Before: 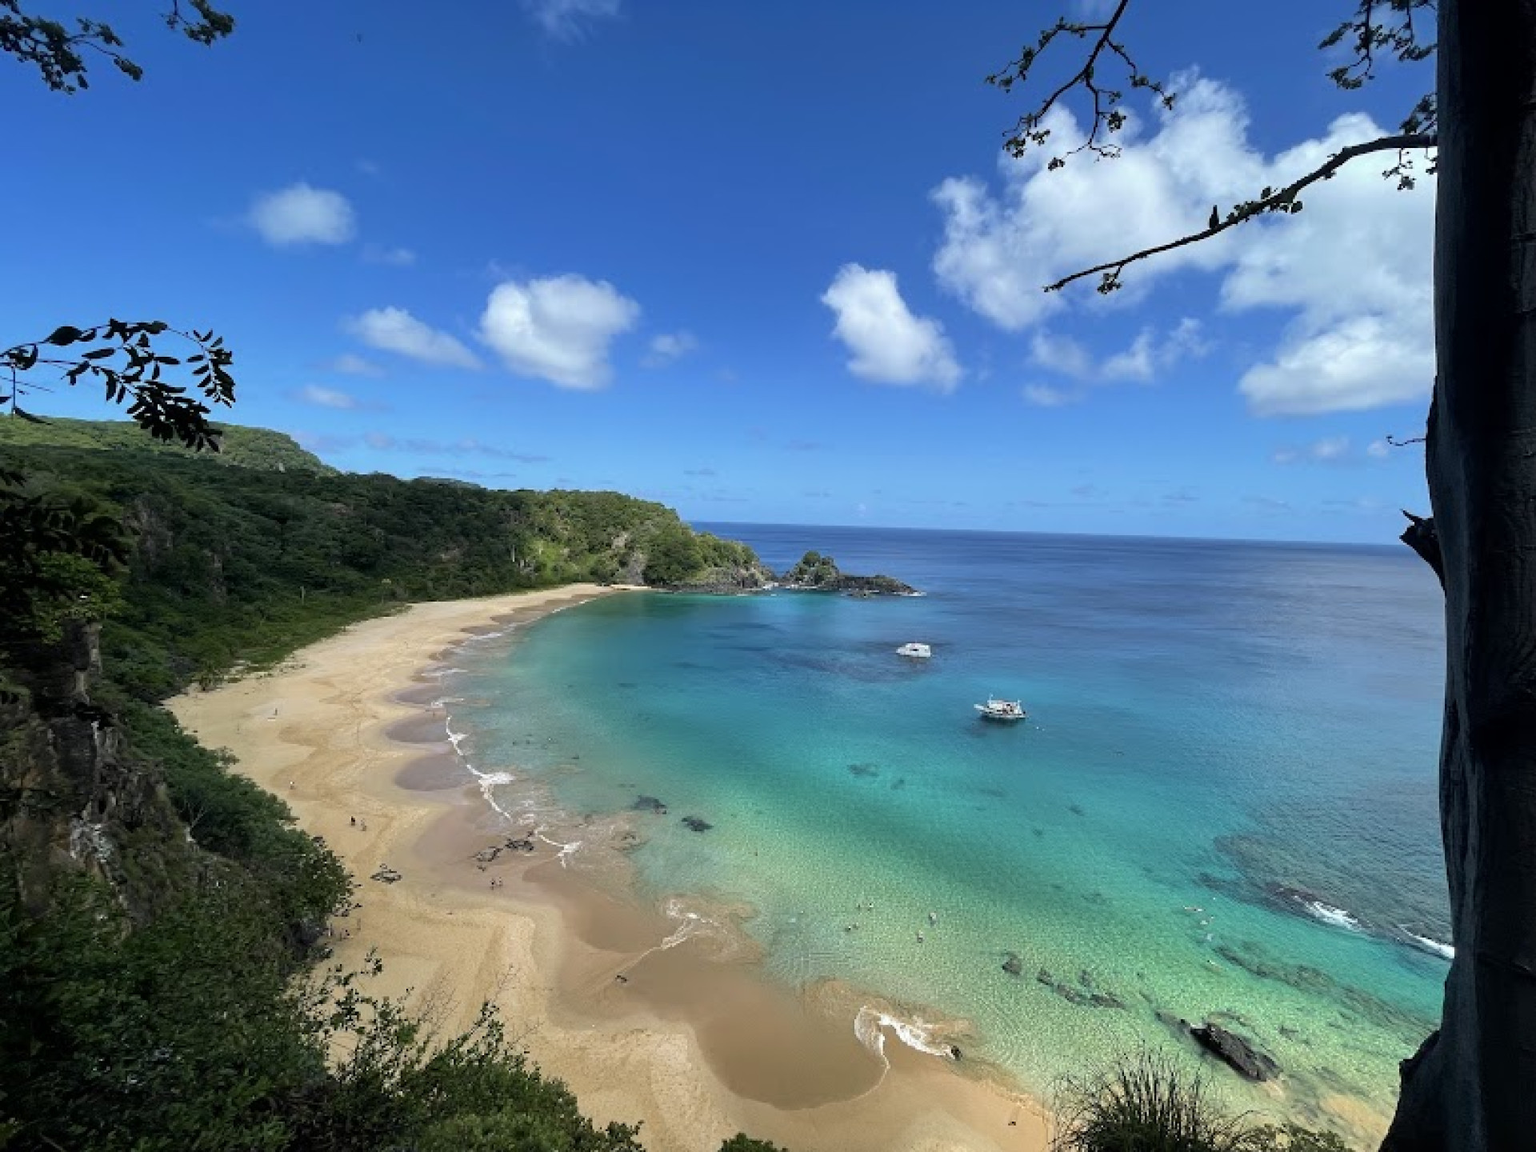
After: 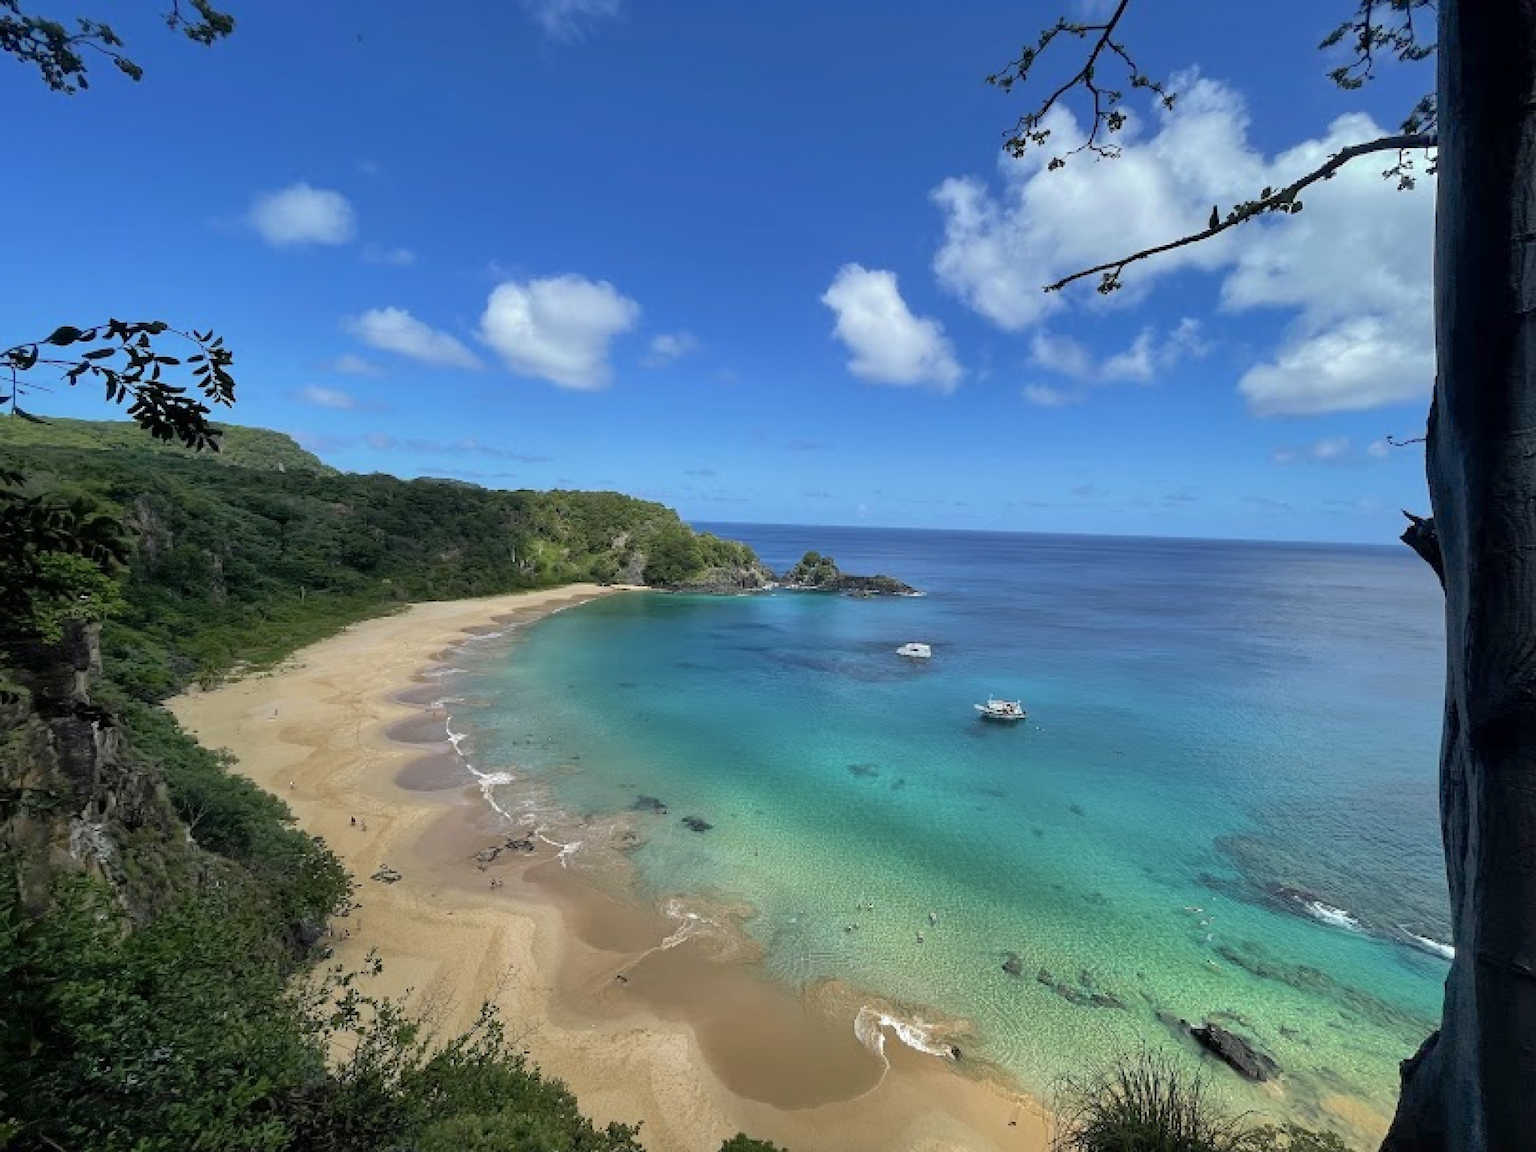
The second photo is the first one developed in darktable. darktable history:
shadows and highlights: highlights -60
tone equalizer: on, module defaults
